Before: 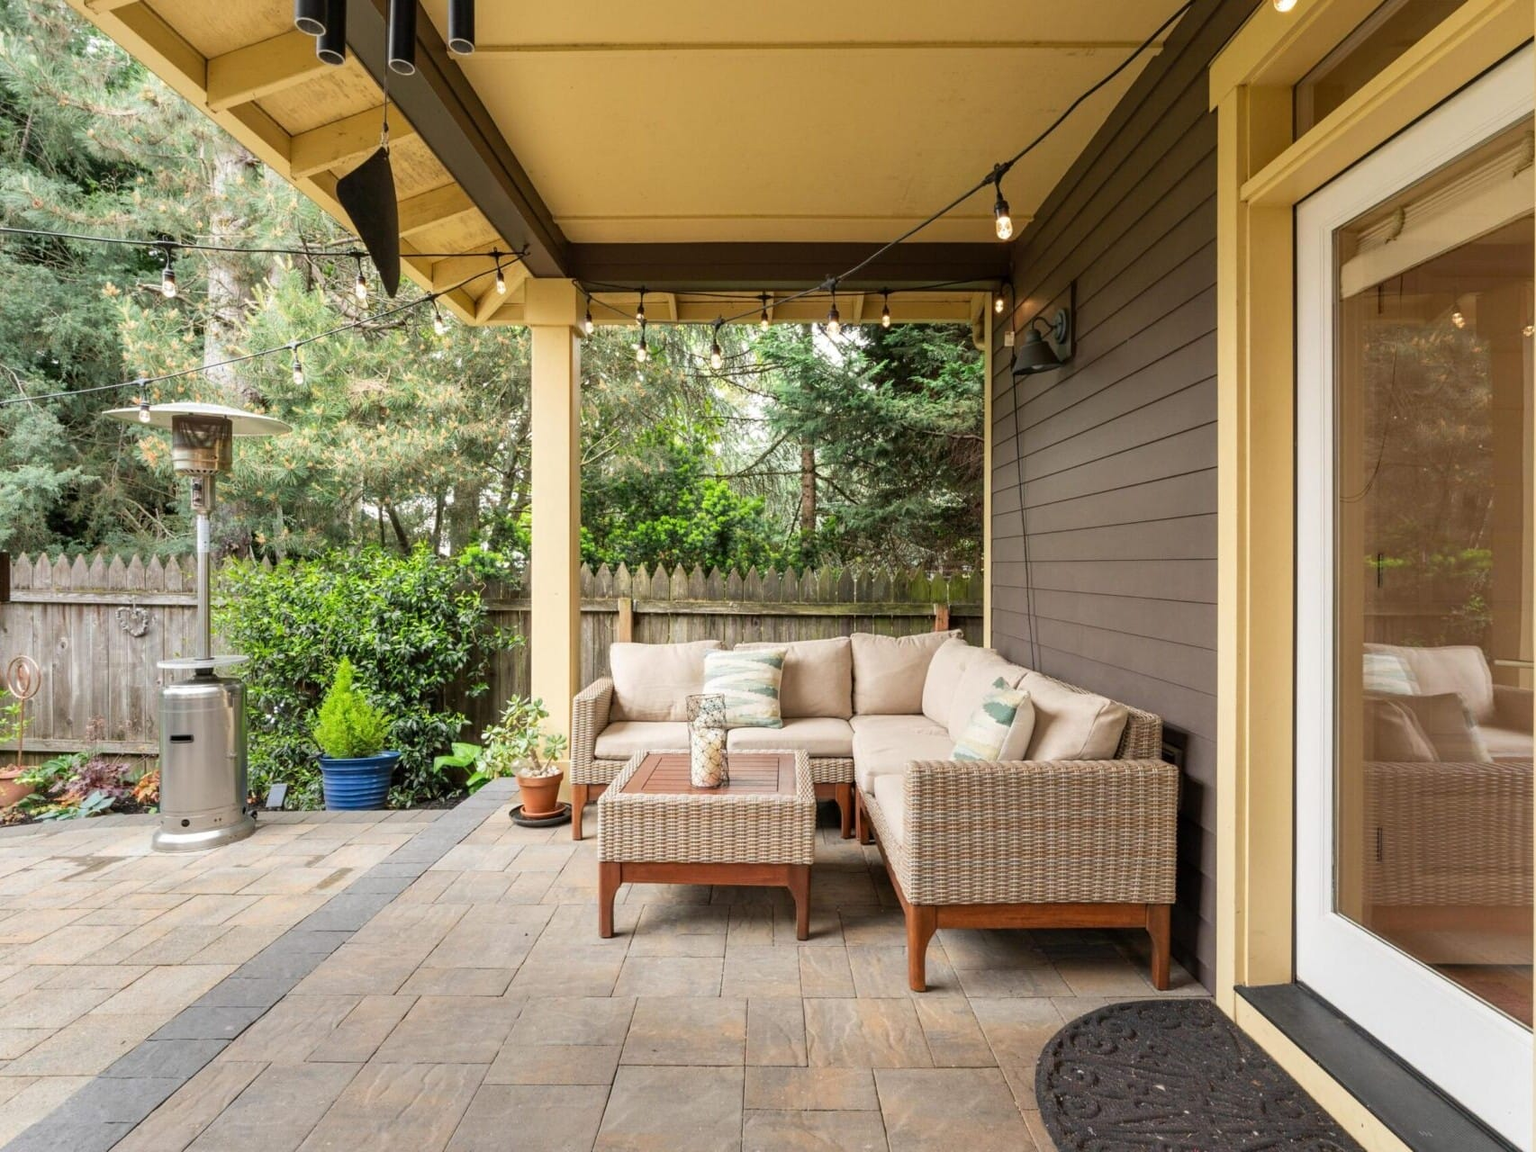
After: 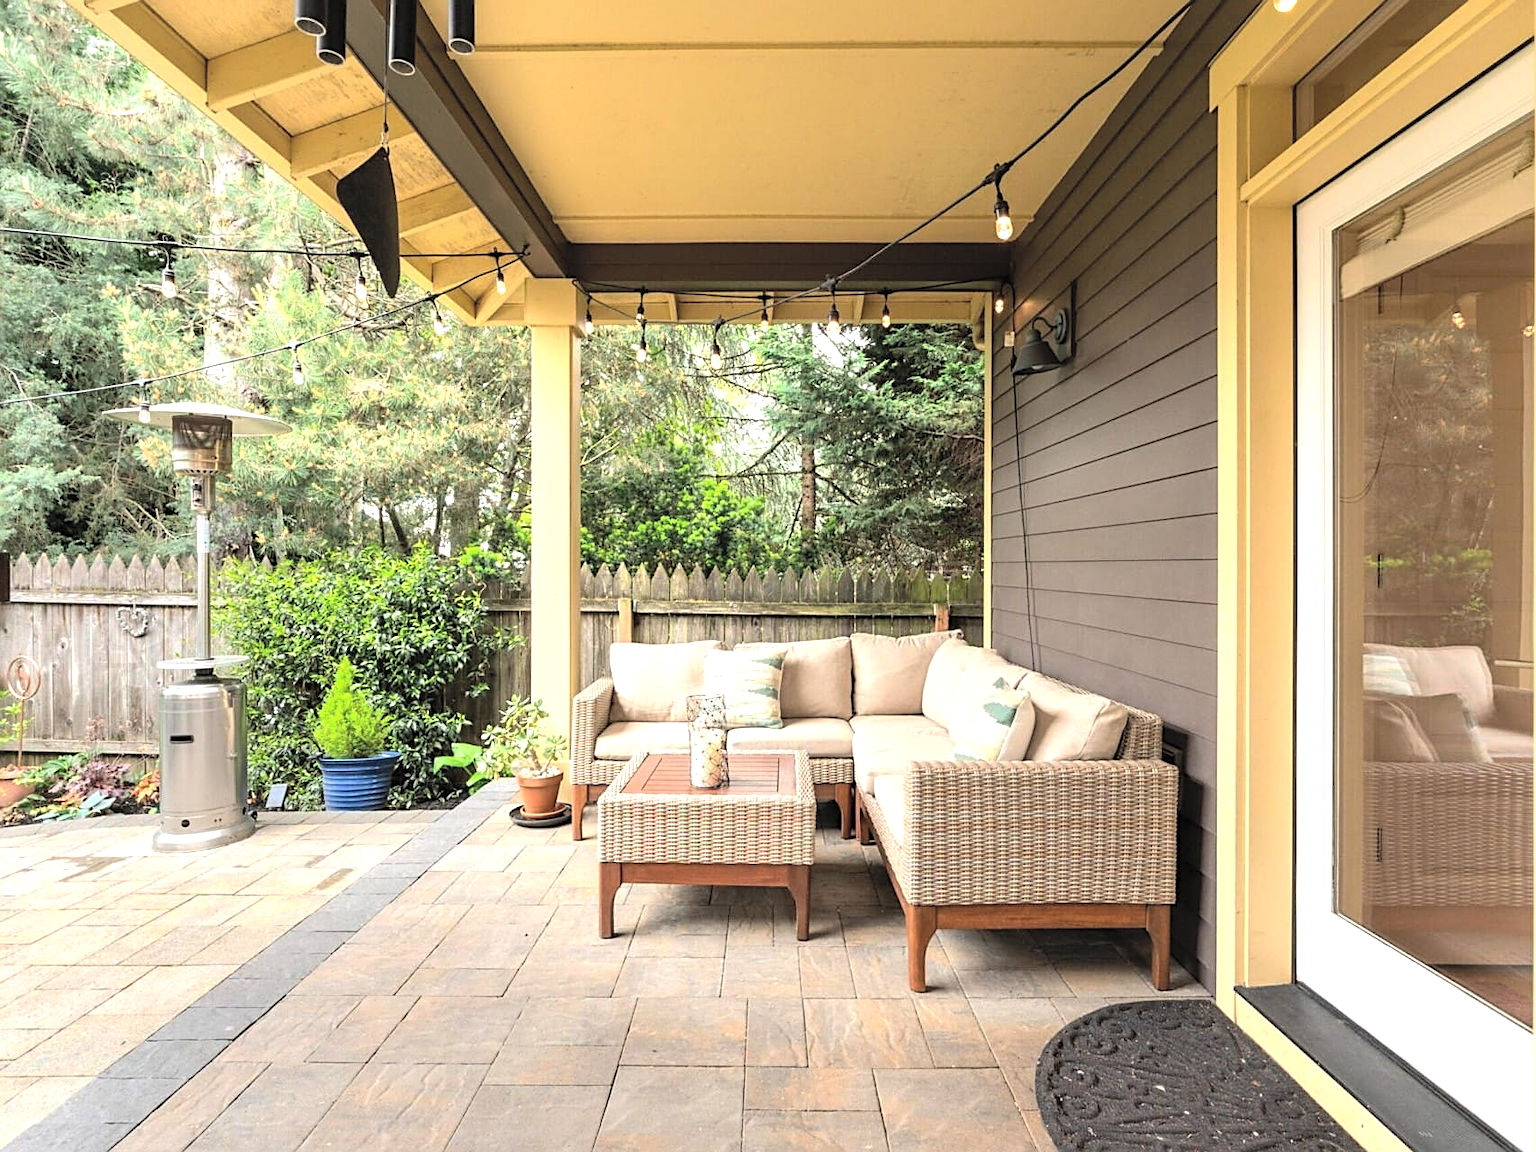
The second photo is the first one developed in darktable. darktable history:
contrast brightness saturation: brightness 0.276
base curve: curves: ch0 [(0, 0) (0.74, 0.67) (1, 1)], preserve colors none
tone equalizer: -8 EV -0.781 EV, -7 EV -0.678 EV, -6 EV -0.631 EV, -5 EV -0.376 EV, -3 EV 0.366 EV, -2 EV 0.6 EV, -1 EV 0.682 EV, +0 EV 0.73 EV, edges refinement/feathering 500, mask exposure compensation -1.57 EV, preserve details no
sharpen: on, module defaults
